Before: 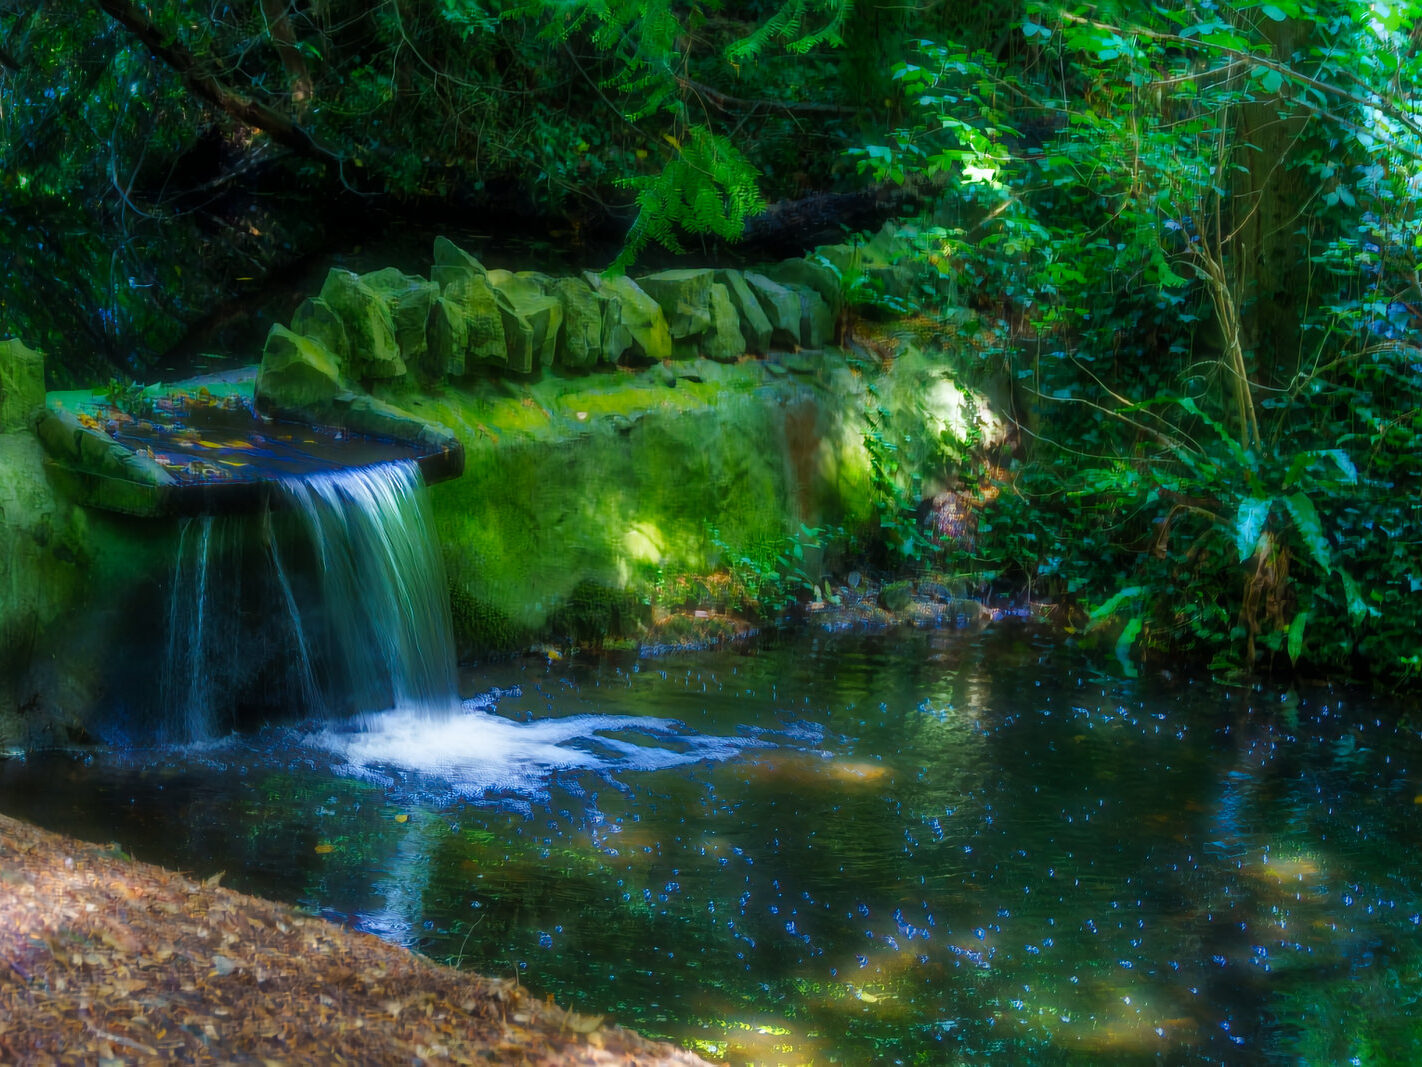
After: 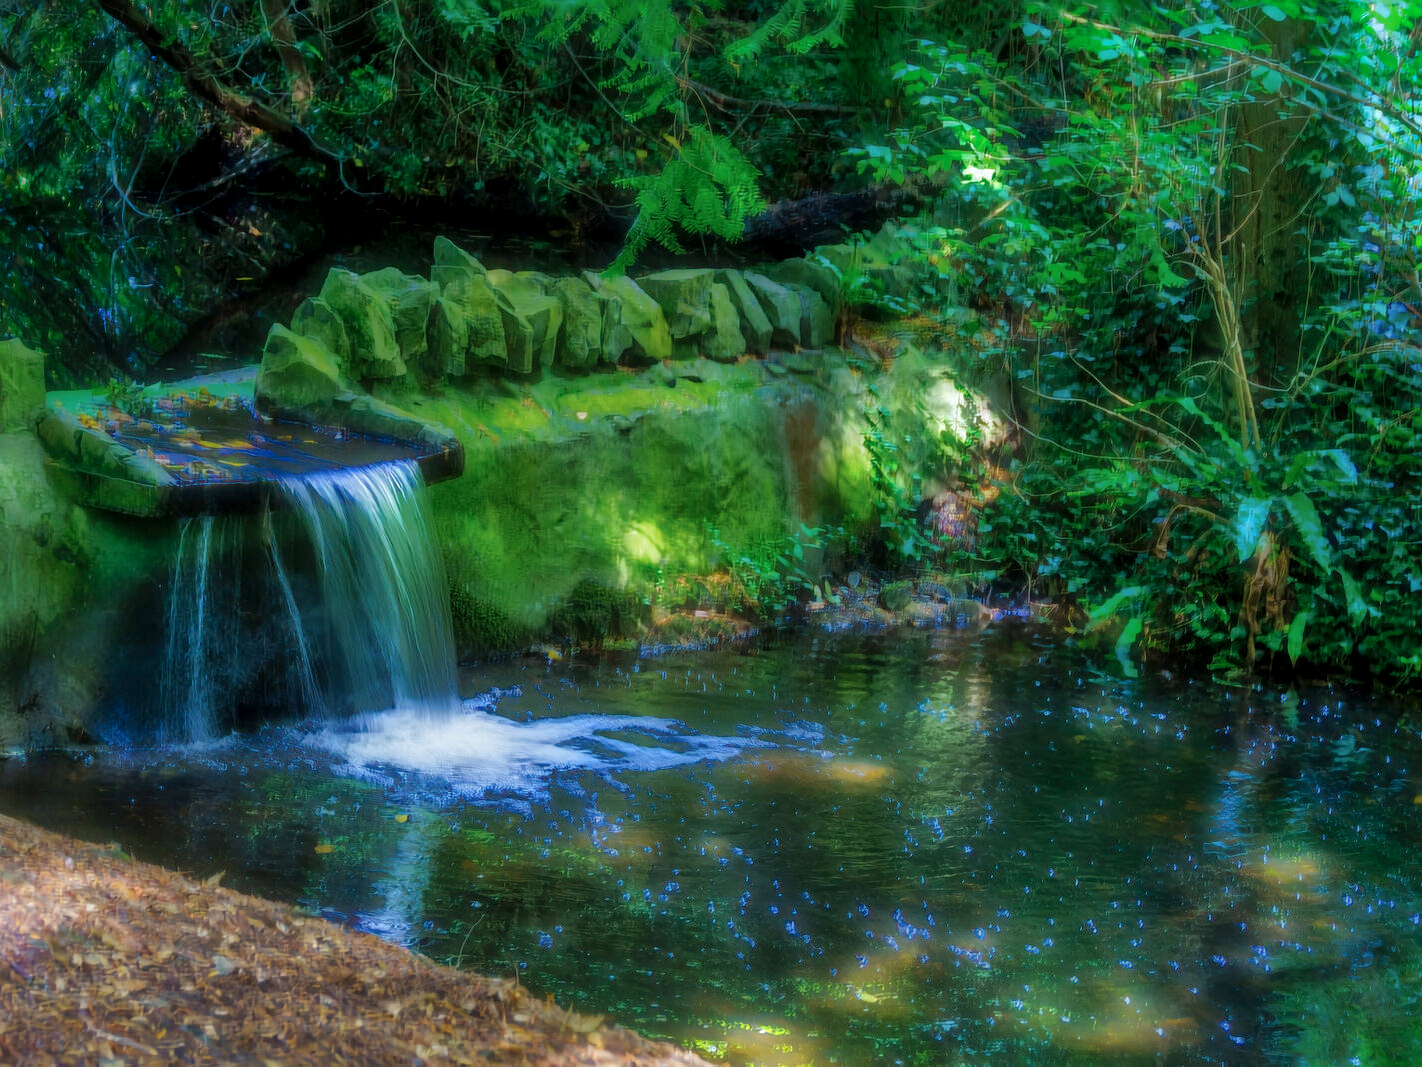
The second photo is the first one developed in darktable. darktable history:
shadows and highlights: on, module defaults
local contrast: detail 117%
color zones: curves: ch1 [(0.24, 0.634) (0.75, 0.5)]; ch2 [(0.253, 0.437) (0.745, 0.491)], mix -128.78%
